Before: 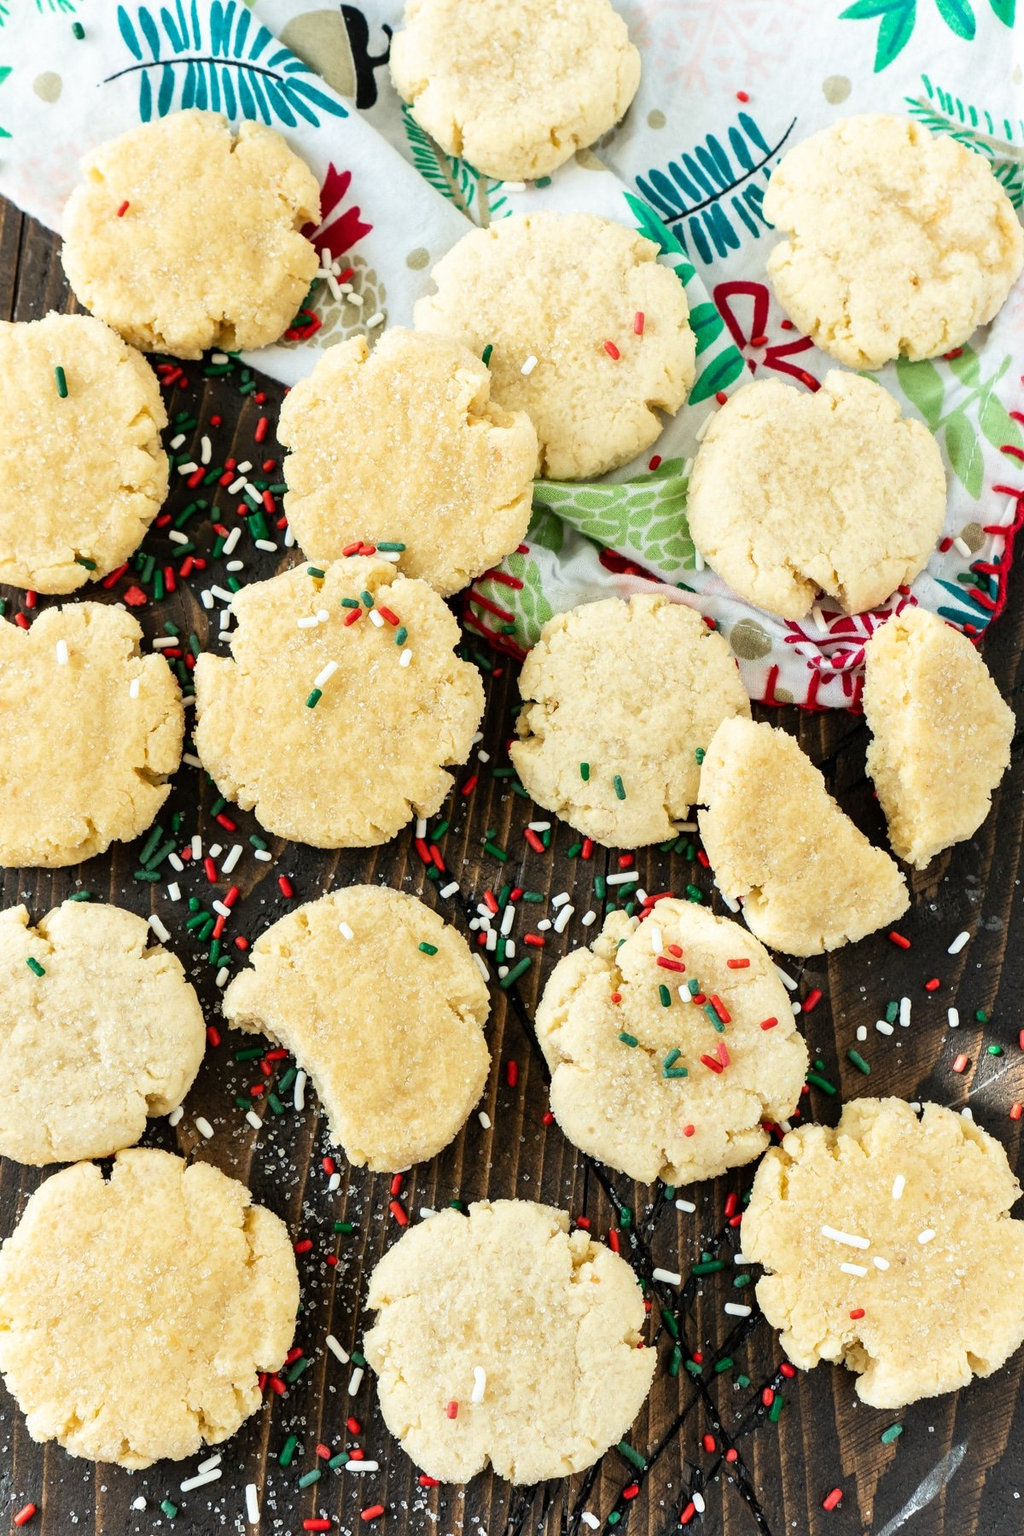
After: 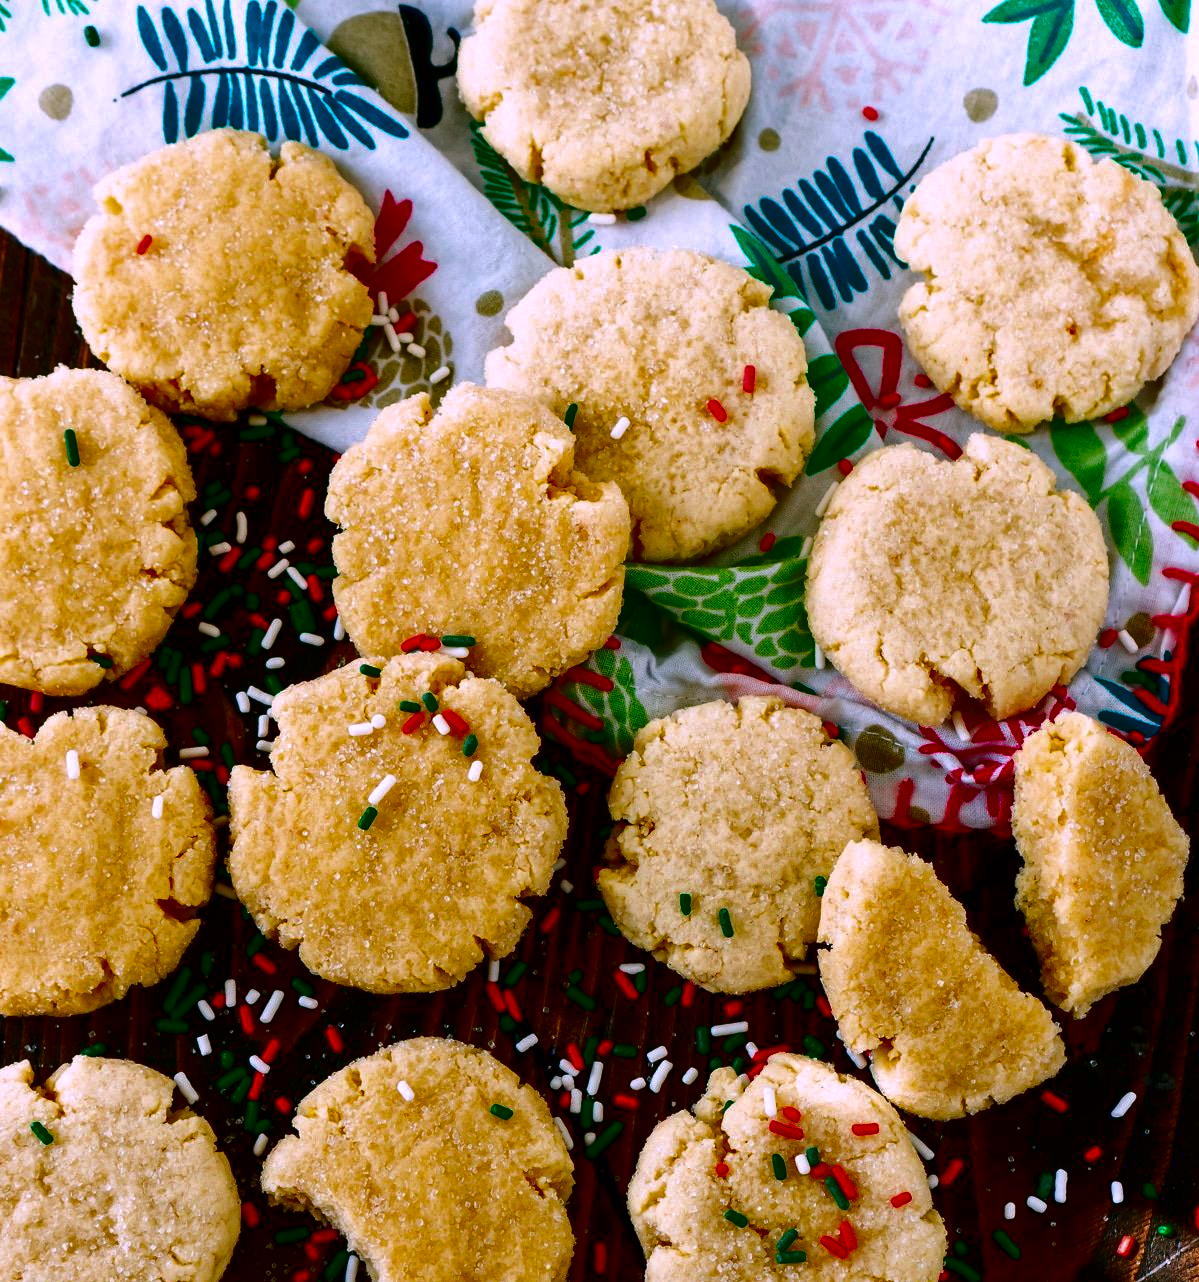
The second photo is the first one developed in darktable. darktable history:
color correction: highlights a* 15.05, highlights b* -24.66
contrast brightness saturation: brightness -0.982, saturation 0.996
crop: right 0%, bottom 28.727%
